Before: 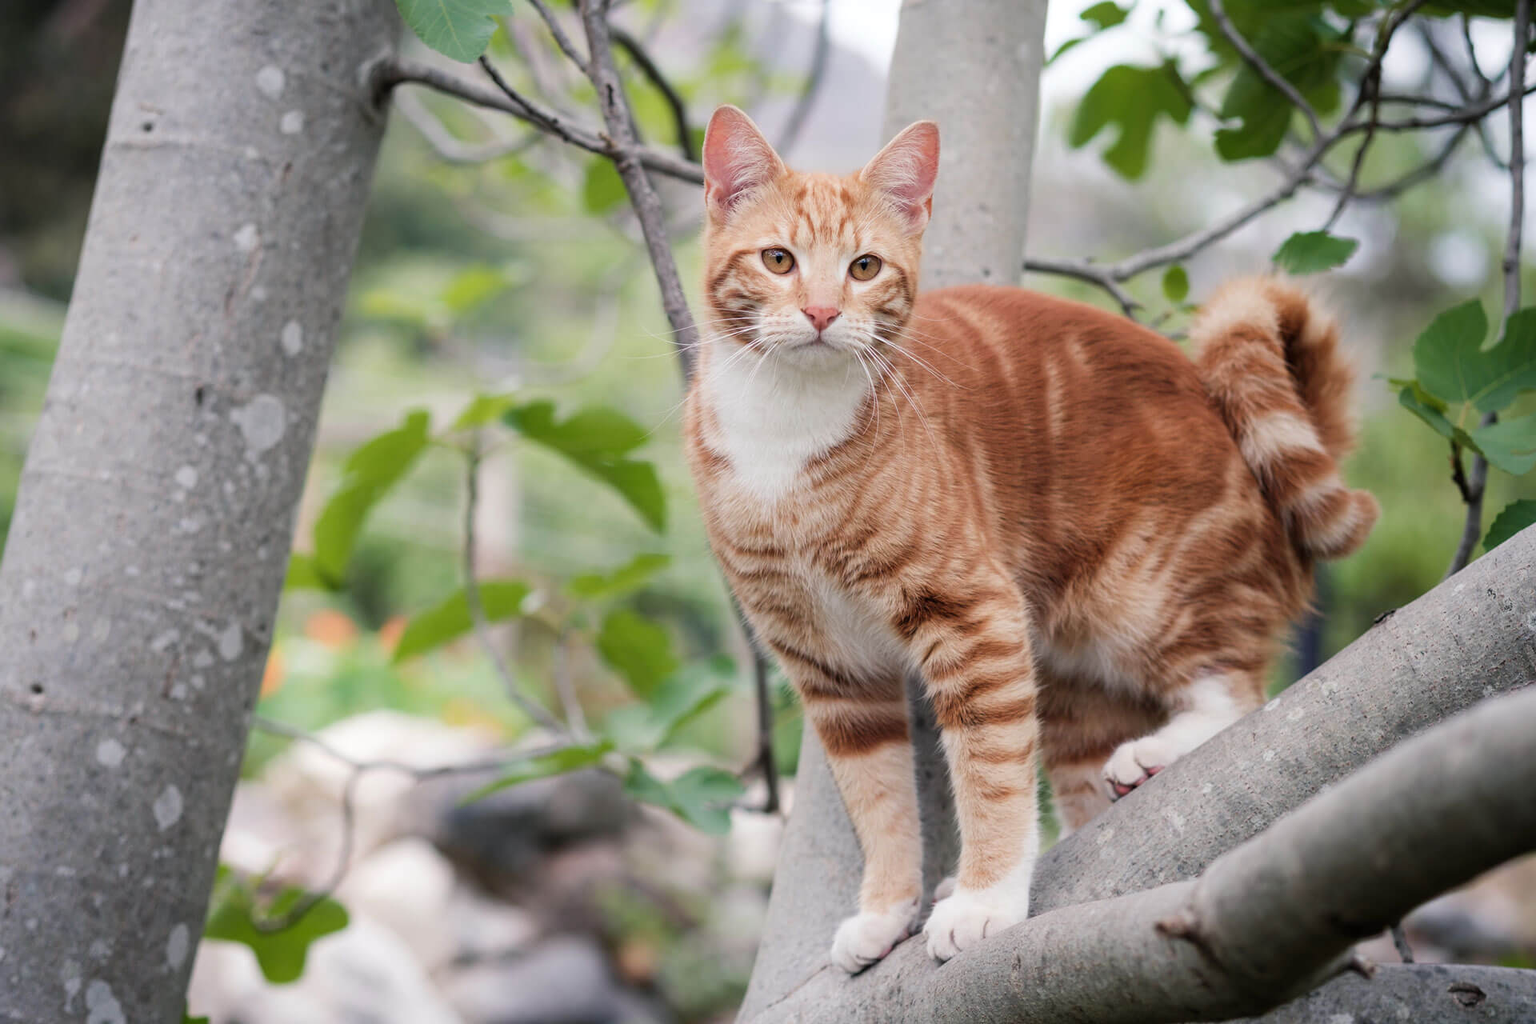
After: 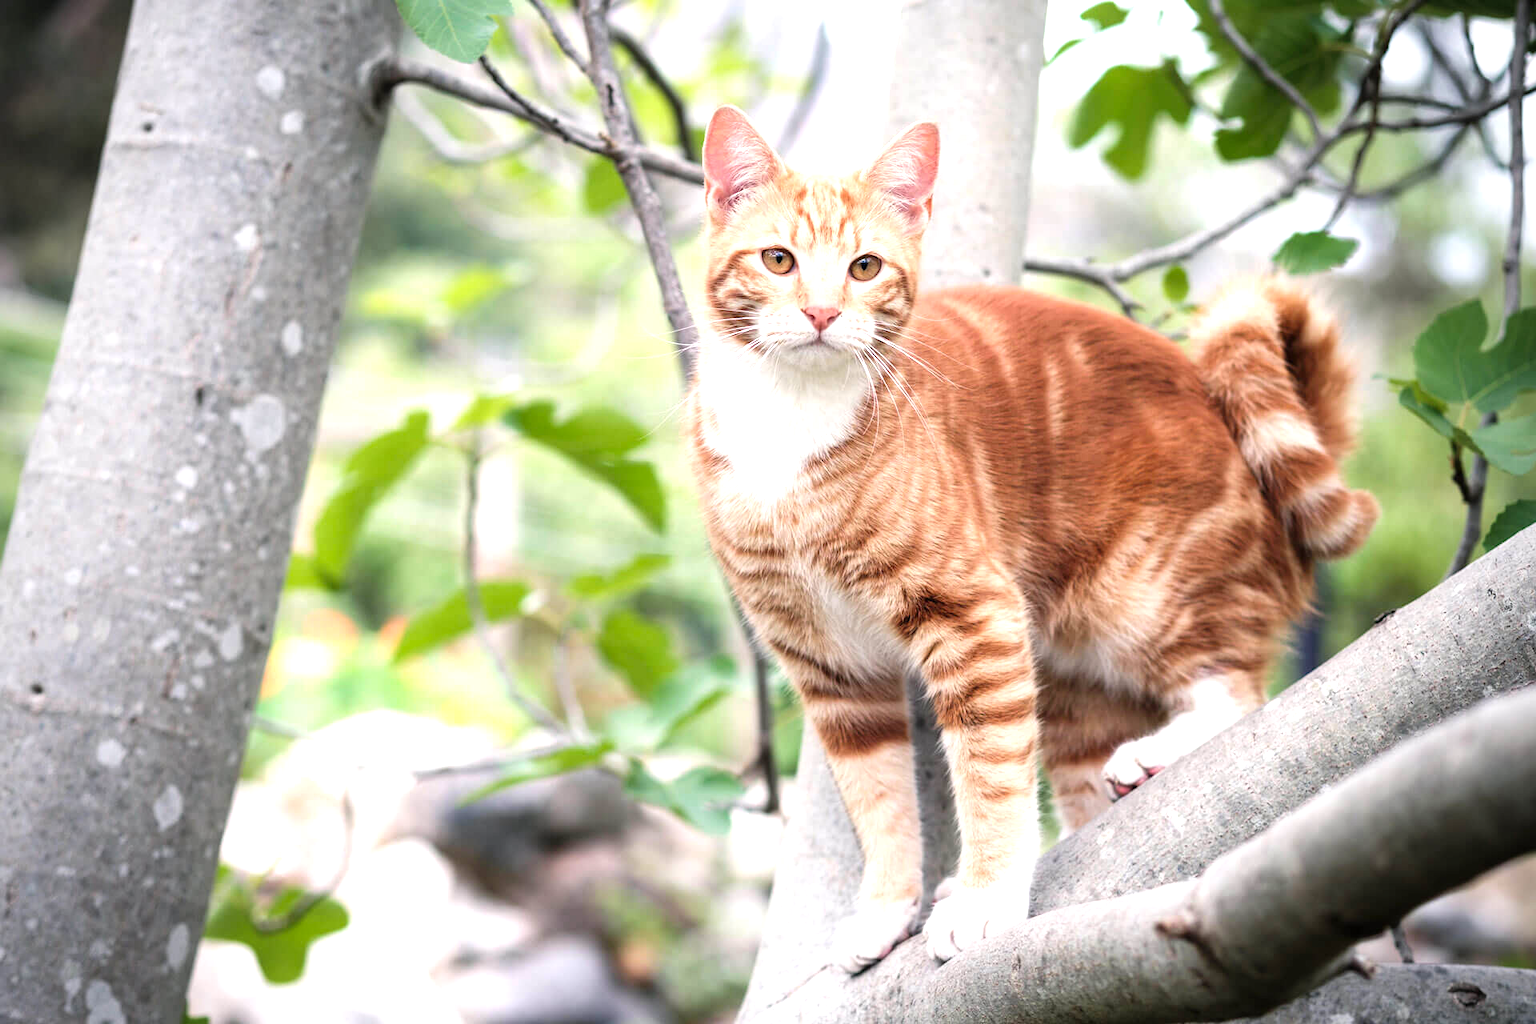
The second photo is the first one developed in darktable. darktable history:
vignetting: fall-off radius 82.29%, brightness -0.699
levels: levels [0, 0.374, 0.749]
